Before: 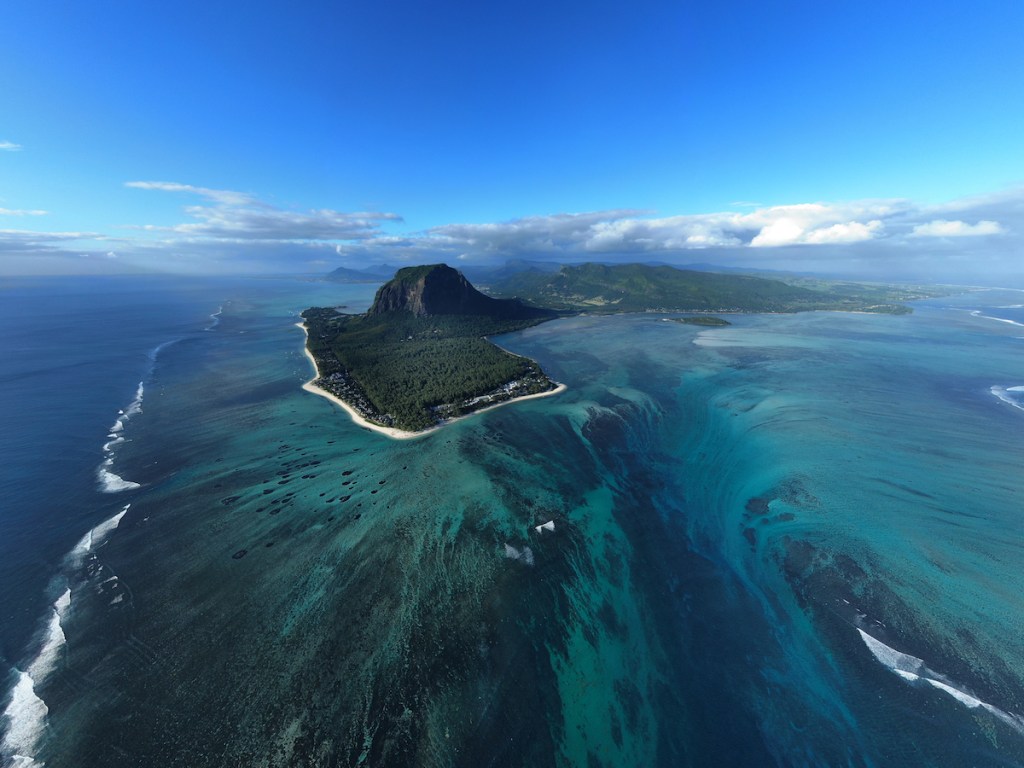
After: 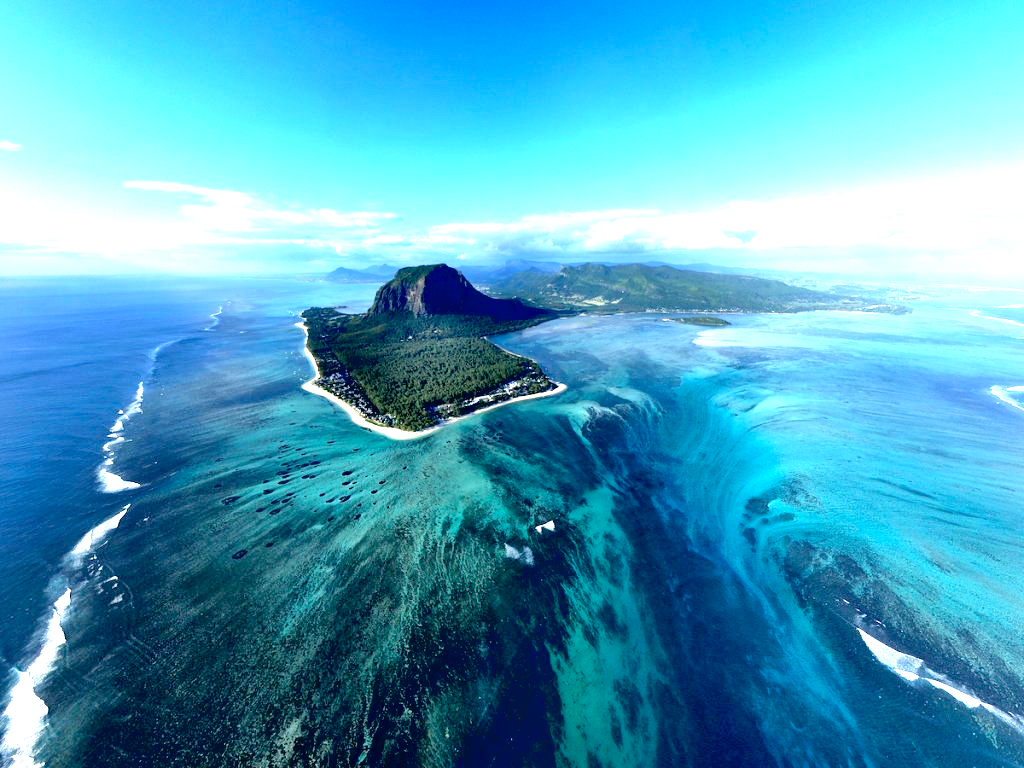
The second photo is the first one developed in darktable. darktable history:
exposure: black level correction 0.016, exposure 1.774 EV, compensate highlight preservation false
local contrast: mode bilateral grid, contrast 20, coarseness 50, detail 120%, midtone range 0.2
